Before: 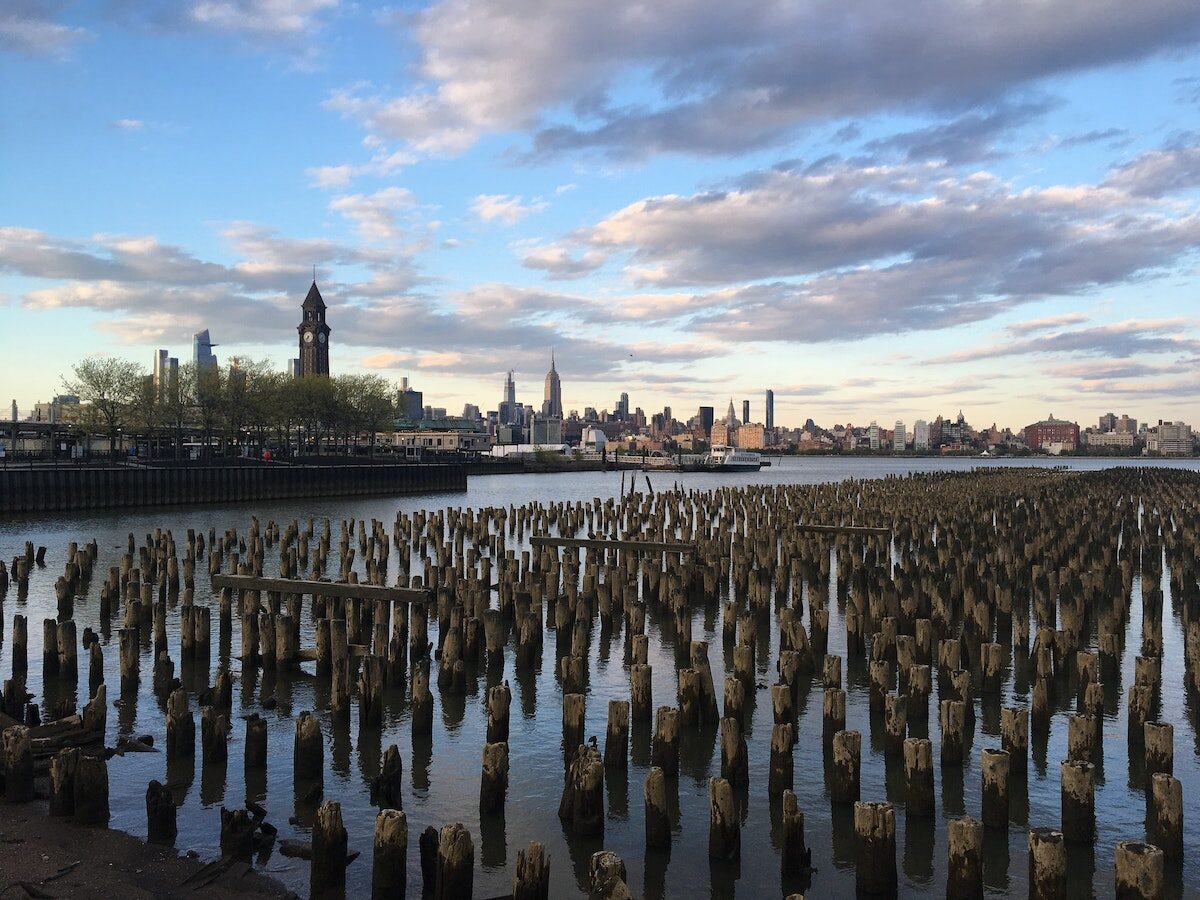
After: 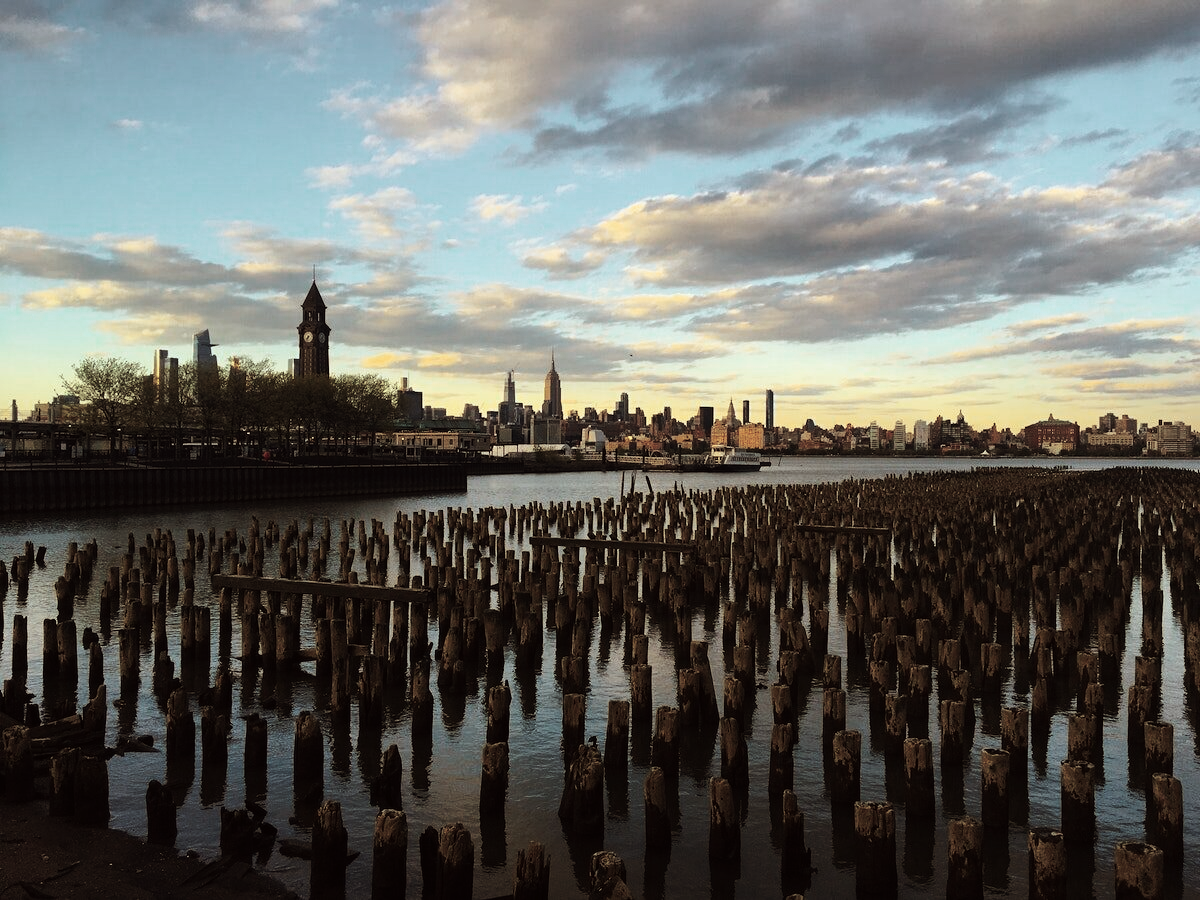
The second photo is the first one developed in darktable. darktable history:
tone curve: curves: ch0 [(0, 0) (0.003, 0.006) (0.011, 0.007) (0.025, 0.01) (0.044, 0.015) (0.069, 0.023) (0.1, 0.031) (0.136, 0.045) (0.177, 0.066) (0.224, 0.098) (0.277, 0.139) (0.335, 0.194) (0.399, 0.254) (0.468, 0.346) (0.543, 0.45) (0.623, 0.56) (0.709, 0.667) (0.801, 0.78) (0.898, 0.891) (1, 1)], preserve colors none
color look up table: target L [75.66, 86.86, 79.19, 75.34, 86.77, 75.59, 64.38, 59.83, 57.84, 54.02, 22.56, 201.07, 86.33, 86.02, 68.79, 70.52, 60.43, 64.4, 56.41, 51.14, 48.07, 44.6, 36.55, 42.14, 15.38, 95.84, 90.78, 75.29, 76.01, 68.68, 60.68, 55.47, 58.15, 59.9, 50.72, 47.8, 47.3, 28.03, 32.32, 18.58, 9.179, 79.43, 88.27, 70.61, 75.49, 74.63, 56.58, 43.11, 31.41], target a [-53.11, -1.022, -44.19, -47.69, -13.98, -45.49, -42.48, -31.36, -22.49, -3.461, -18.59, 0, 2.79, 7.947, 21.57, 28.04, 40.57, 10.59, 44.08, 48.43, 13.15, 30.66, 15.04, 34.81, 25.34, -1.892, 10.59, 22.28, 21.14, 11.01, 46.18, 50.24, 8.24, 29.52, 18.25, 38.72, 10.01, 4.184, 30.66, 28, 5.236, -44.97, -6.163, -32, -29.89, -6.396, -2.699, -18.14, -2.875], target b [50.43, 47.78, 7.386, 27.27, 36.29, 17.98, 39.01, 12.07, 15.38, 26.85, 22.55, -0.001, 46.29, 33.8, 29.91, 29.48, 19.74, 25.93, 16.53, 12.02, 13.76, 13.95, 19.45, 11.77, 11.85, 7.749, 1.726, 30.06, -3.116, 12.25, 13.43, 14.55, -19.75, -20.35, -1.605, 7.159, -25.61, 8.147, 6.456, -15.35, 3.871, 8.443, -6.429, -0.664, -8.403, -12.98, 0.628, -0.437, -12.64], num patches 49
